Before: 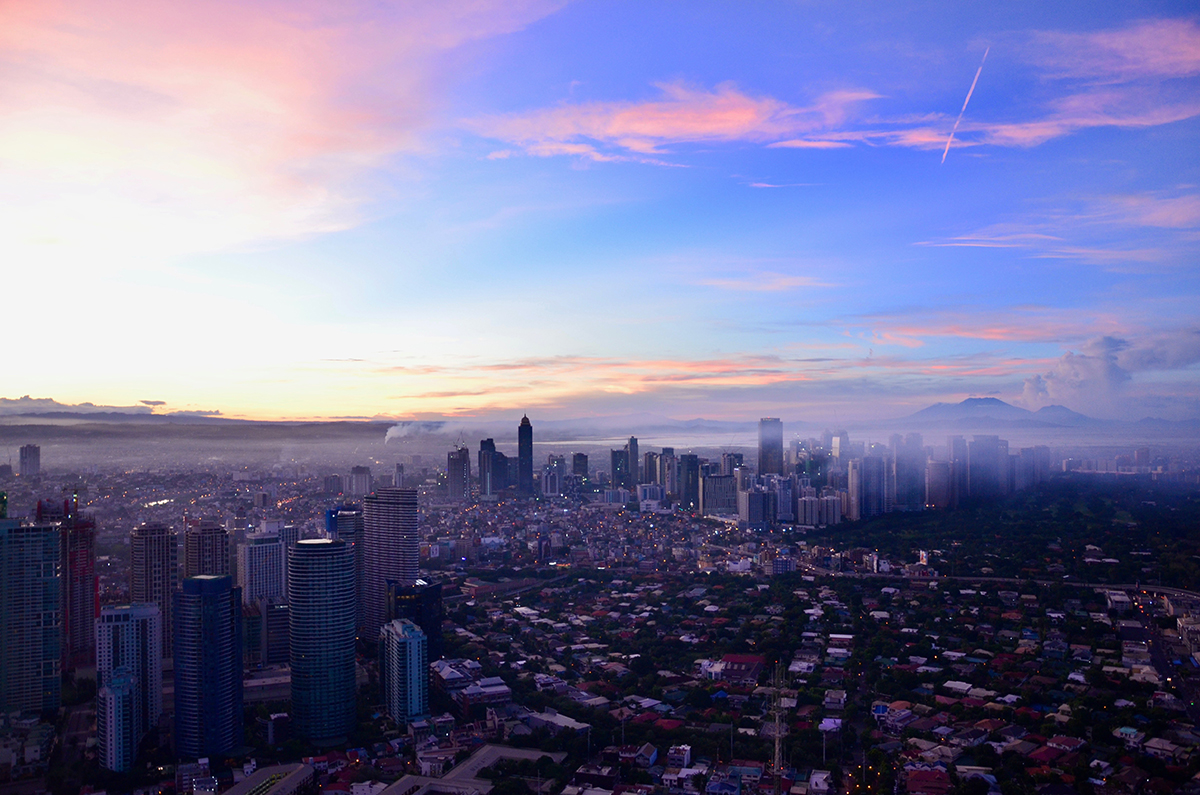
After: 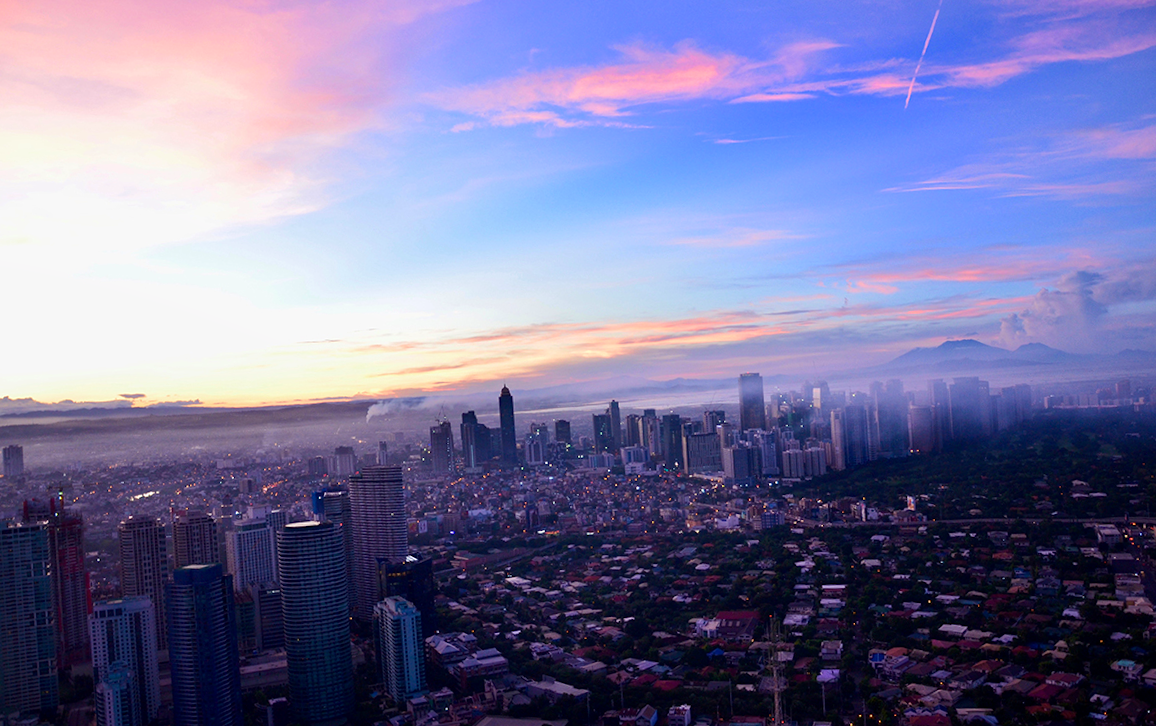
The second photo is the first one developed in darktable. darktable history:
local contrast: highlights 100%, shadows 100%, detail 120%, midtone range 0.2
contrast brightness saturation: contrast 0.04, saturation 0.07
velvia: on, module defaults
rotate and perspective: rotation -3.52°, crop left 0.036, crop right 0.964, crop top 0.081, crop bottom 0.919
